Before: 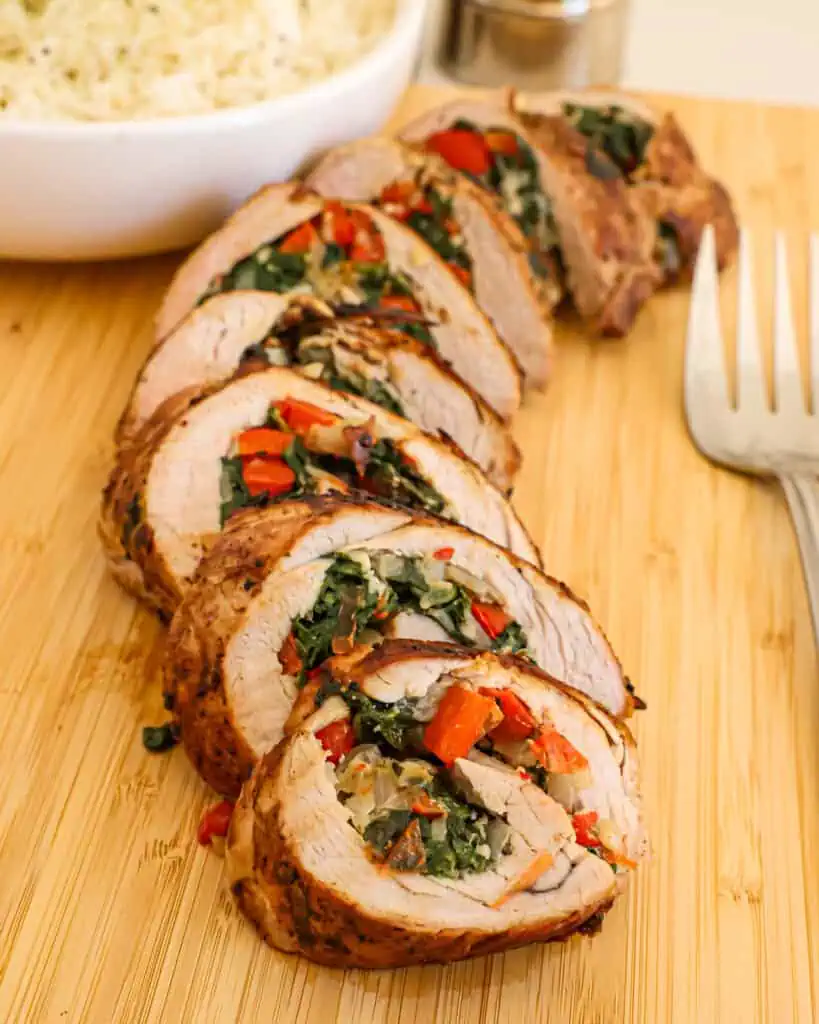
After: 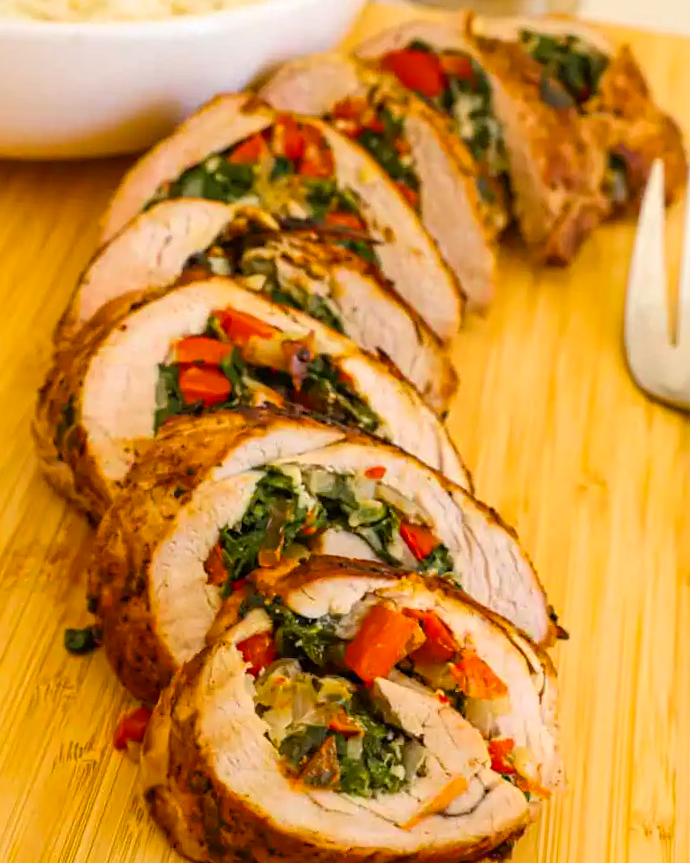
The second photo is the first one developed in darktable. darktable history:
crop and rotate: angle -3.27°, left 5.211%, top 5.211%, right 4.607%, bottom 4.607%
color balance rgb: perceptual saturation grading › global saturation 25%, global vibrance 20%
